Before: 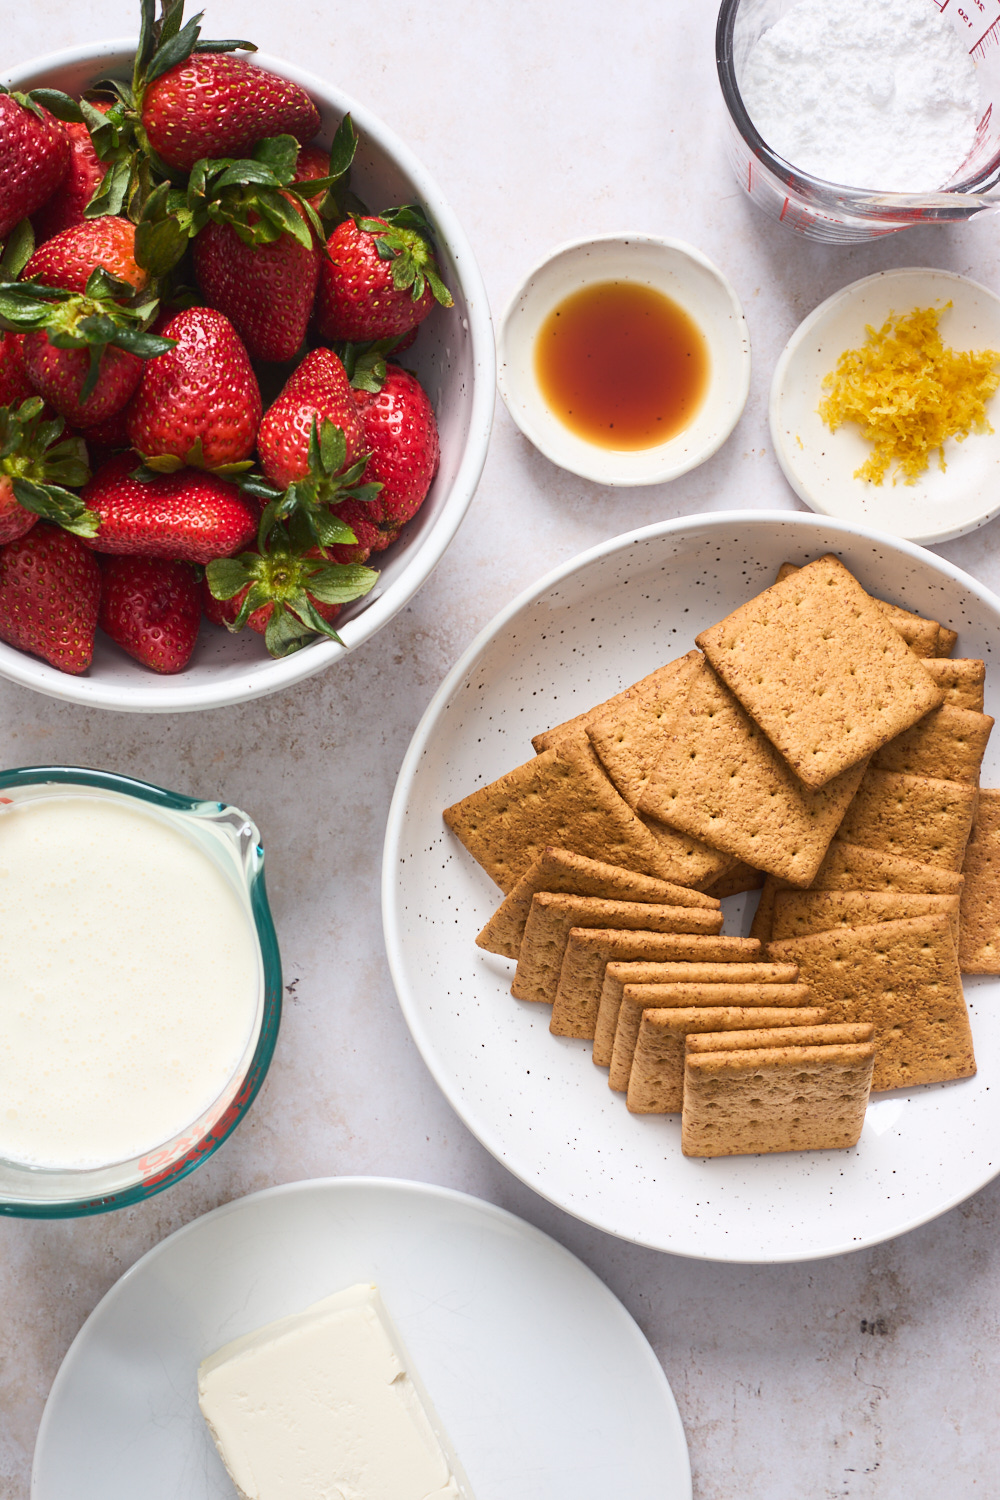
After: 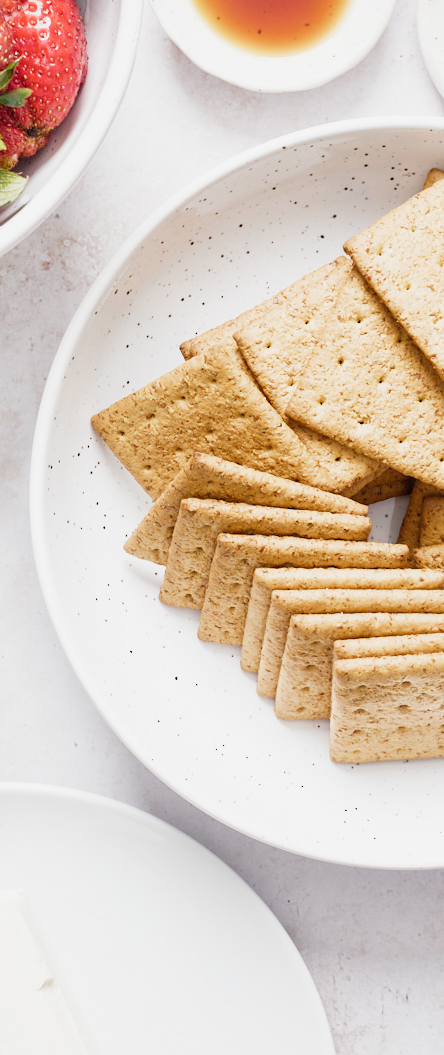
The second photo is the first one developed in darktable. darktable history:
tone equalizer: -8 EV -0.426 EV, -7 EV -0.424 EV, -6 EV -0.307 EV, -5 EV -0.184 EV, -3 EV 0.202 EV, -2 EV 0.36 EV, -1 EV 0.411 EV, +0 EV 0.429 EV
filmic rgb: black relative exposure -7.22 EV, white relative exposure 5.38 EV, hardness 3.03, add noise in highlights 0.001, preserve chrominance no, color science v3 (2019), use custom middle-gray values true, contrast in highlights soft
contrast brightness saturation: saturation -0.066
crop: left 35.297%, top 26.28%, right 20.224%, bottom 3.354%
exposure: black level correction 0, exposure 1.001 EV, compensate exposure bias true, compensate highlight preservation false
